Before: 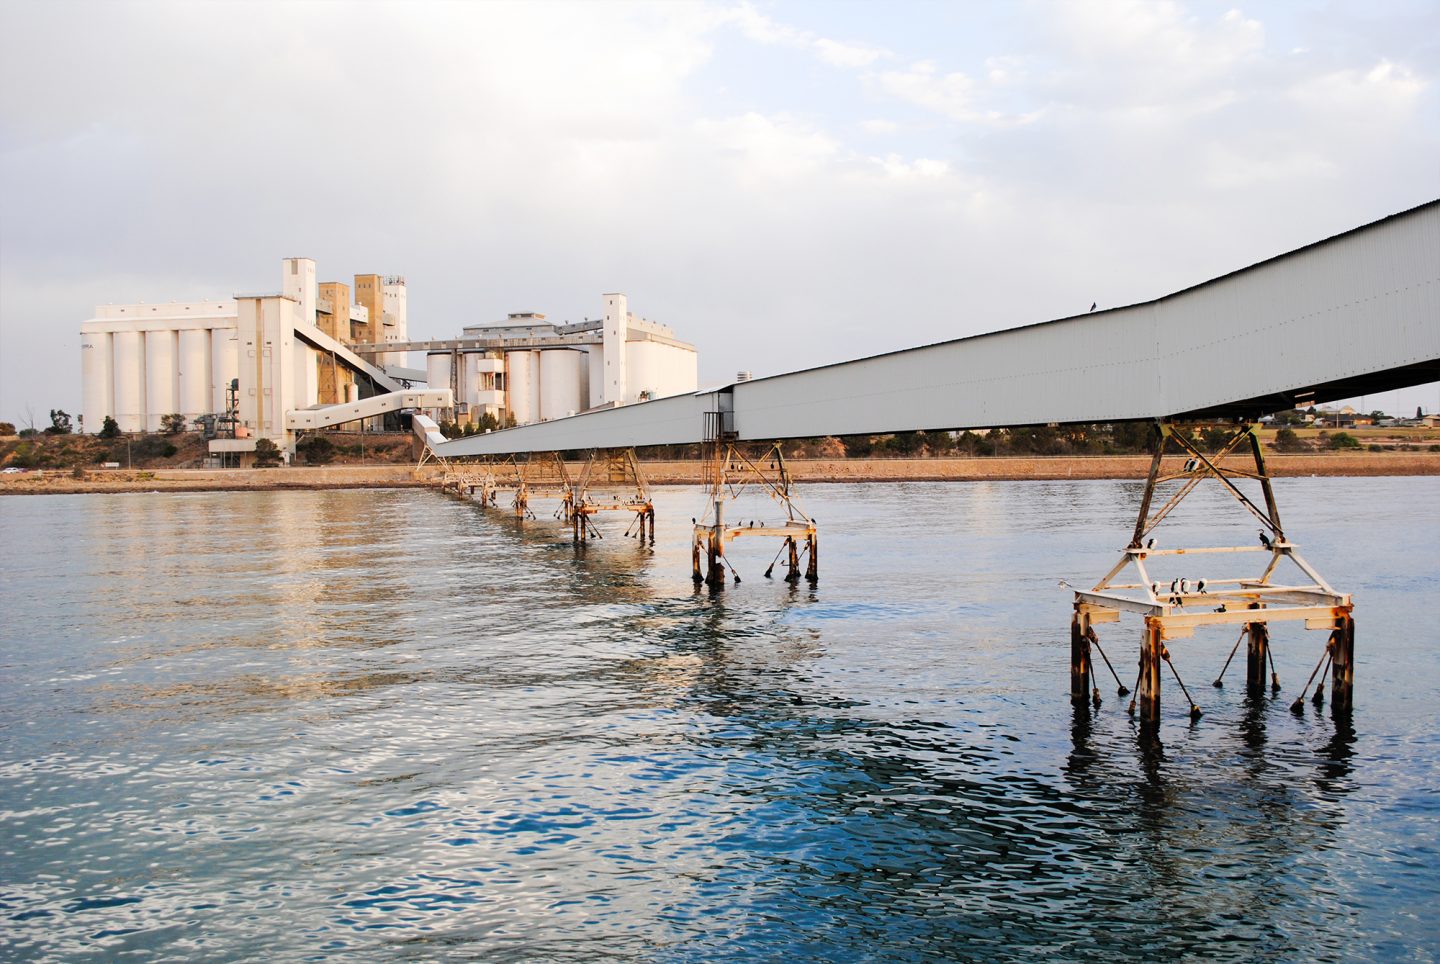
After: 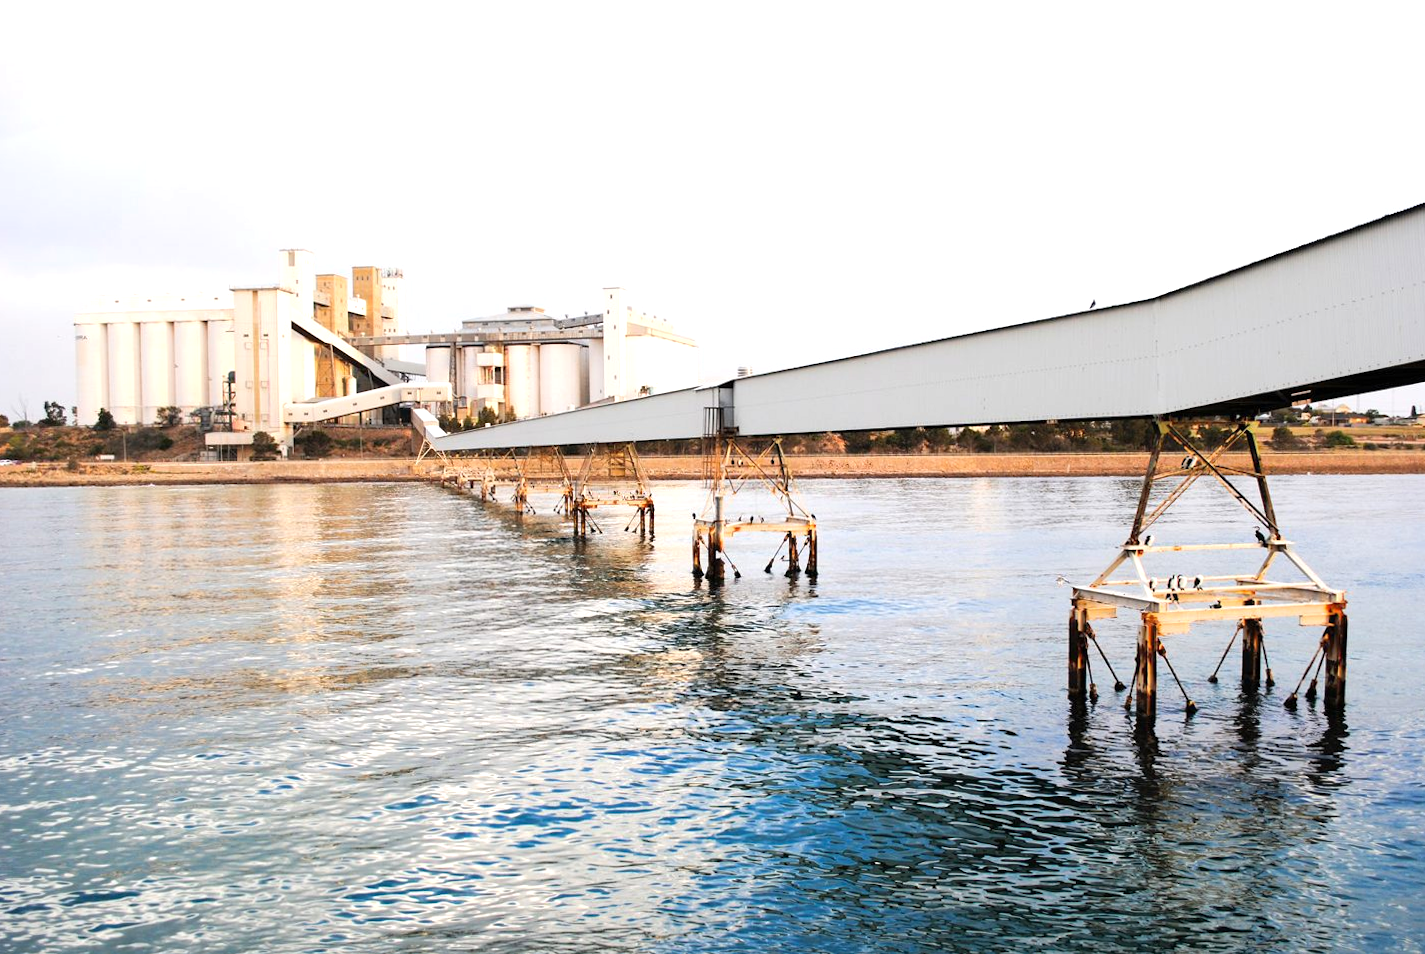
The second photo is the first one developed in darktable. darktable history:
exposure: exposure 0.6 EV, compensate highlight preservation false
rotate and perspective: rotation 0.174°, lens shift (vertical) 0.013, lens shift (horizontal) 0.019, shear 0.001, automatic cropping original format, crop left 0.007, crop right 0.991, crop top 0.016, crop bottom 0.997
